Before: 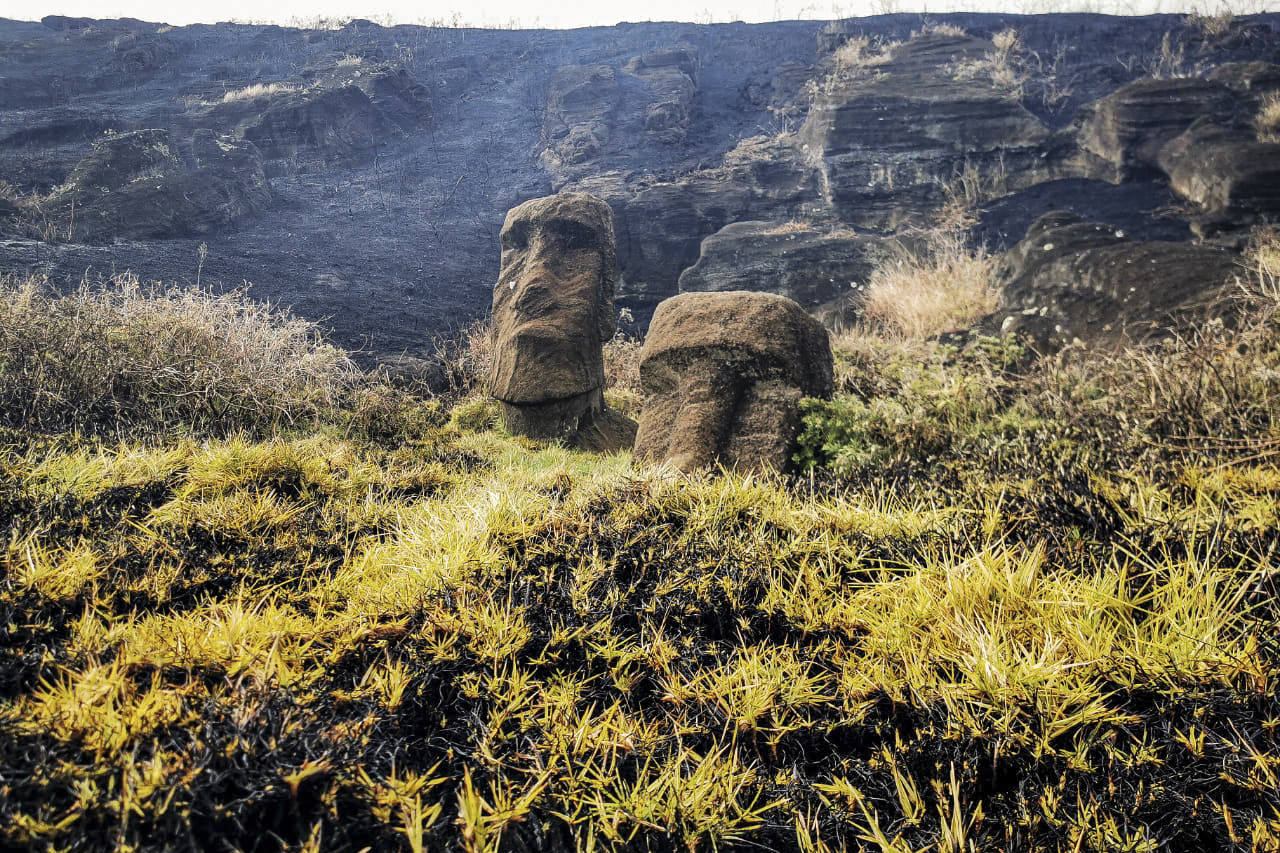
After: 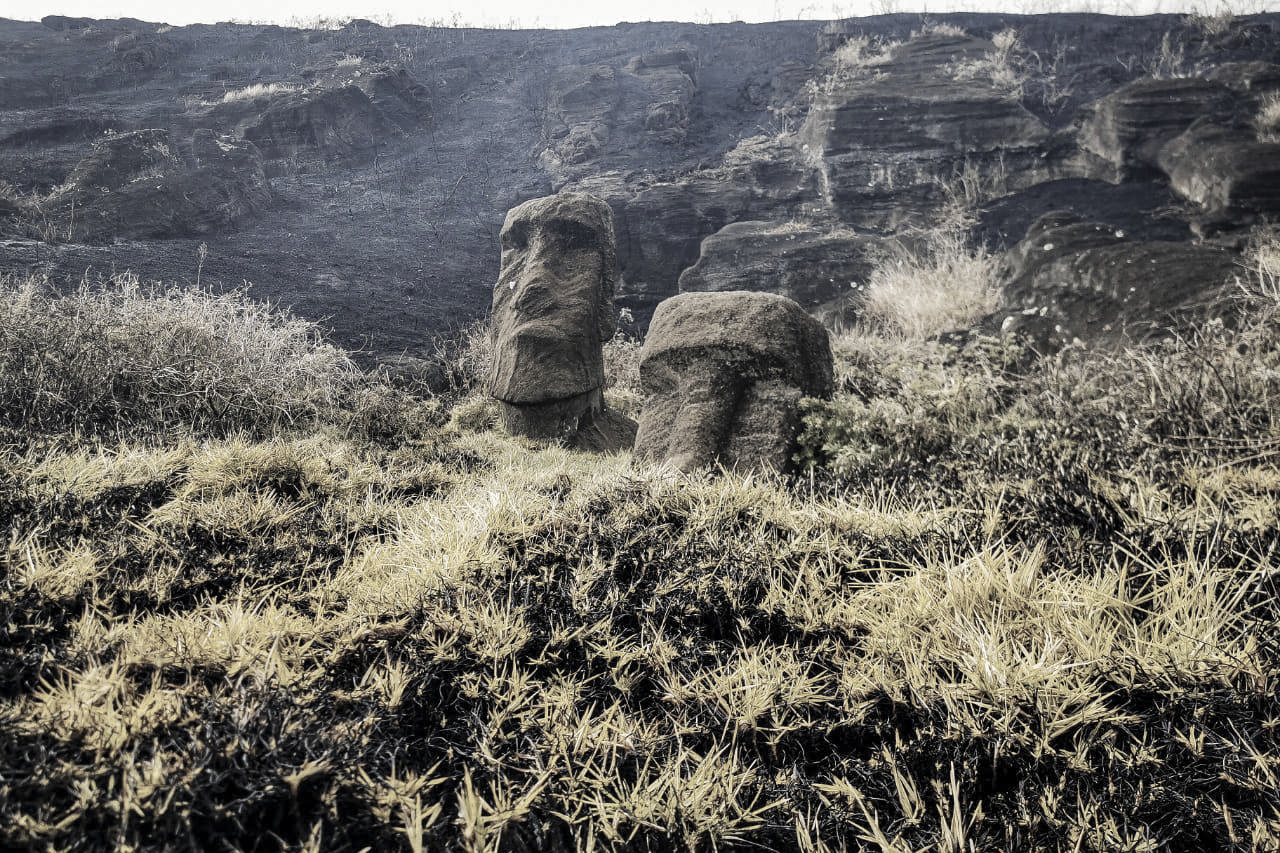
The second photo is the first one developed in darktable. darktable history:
color contrast: green-magenta contrast 0.85, blue-yellow contrast 1.25, unbound 0
color zones: curves: ch1 [(0, 0.34) (0.143, 0.164) (0.286, 0.152) (0.429, 0.176) (0.571, 0.173) (0.714, 0.188) (0.857, 0.199) (1, 0.34)]
